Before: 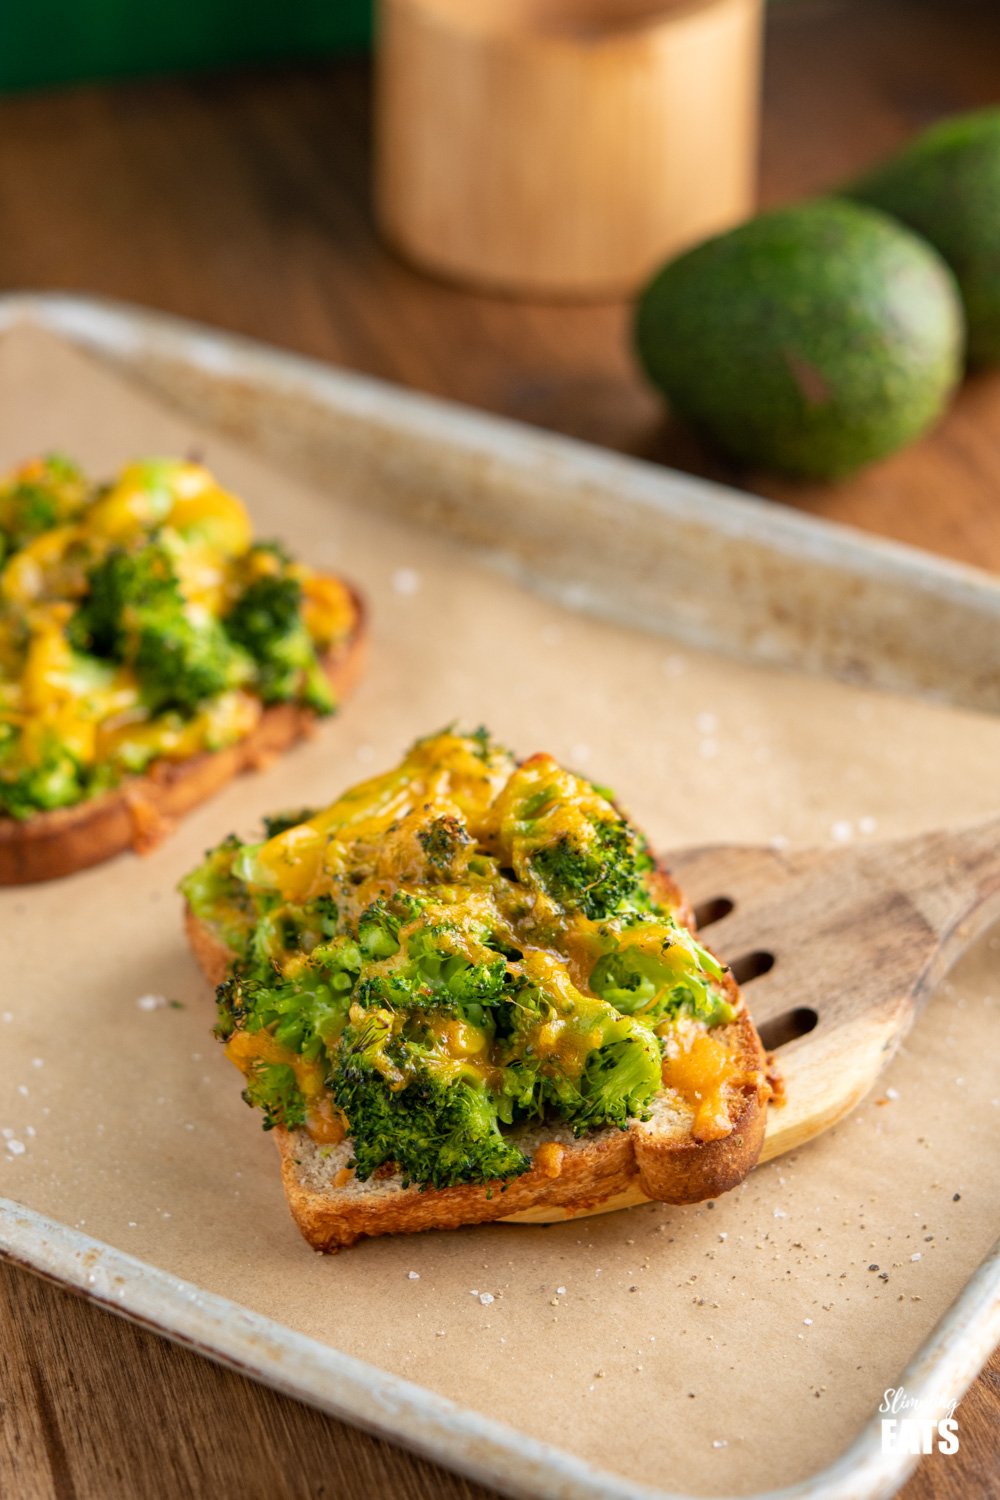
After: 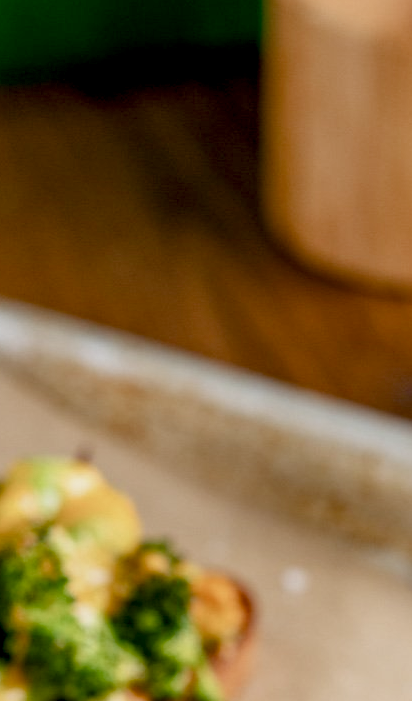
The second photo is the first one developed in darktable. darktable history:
local contrast: highlights 61%, detail 143%, midtone range 0.43
crop and rotate: left 11.189%, top 0.089%, right 47.566%, bottom 53.115%
color balance rgb: perceptual saturation grading › global saturation 20%, perceptual saturation grading › highlights -50.306%, perceptual saturation grading › shadows 31.223%, contrast -10.613%
exposure: black level correction 0.006, exposure -0.222 EV, compensate highlight preservation false
